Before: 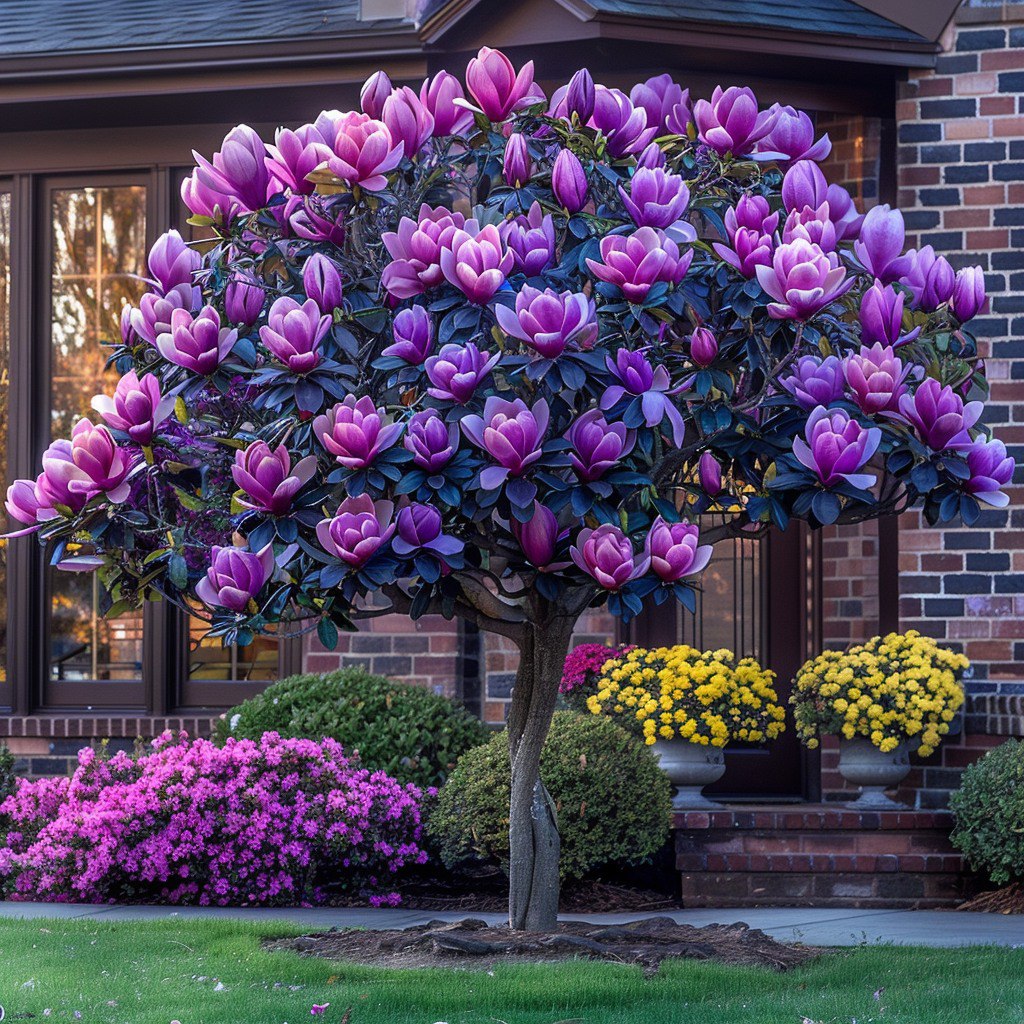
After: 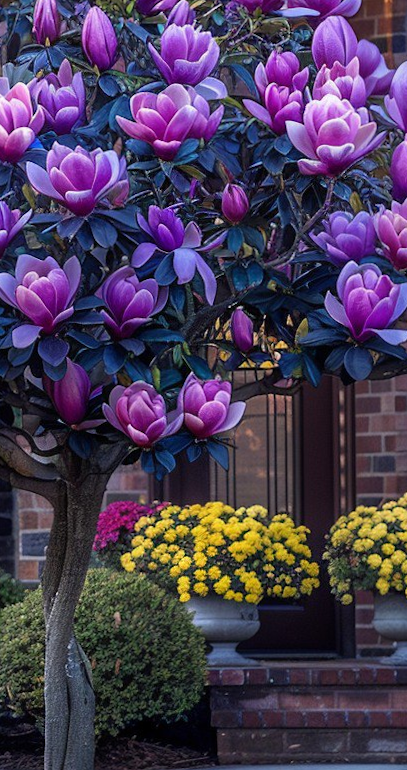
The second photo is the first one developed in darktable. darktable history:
crop: left 45.721%, top 13.393%, right 14.118%, bottom 10.01%
rotate and perspective: rotation -0.45°, automatic cropping original format, crop left 0.008, crop right 0.992, crop top 0.012, crop bottom 0.988
